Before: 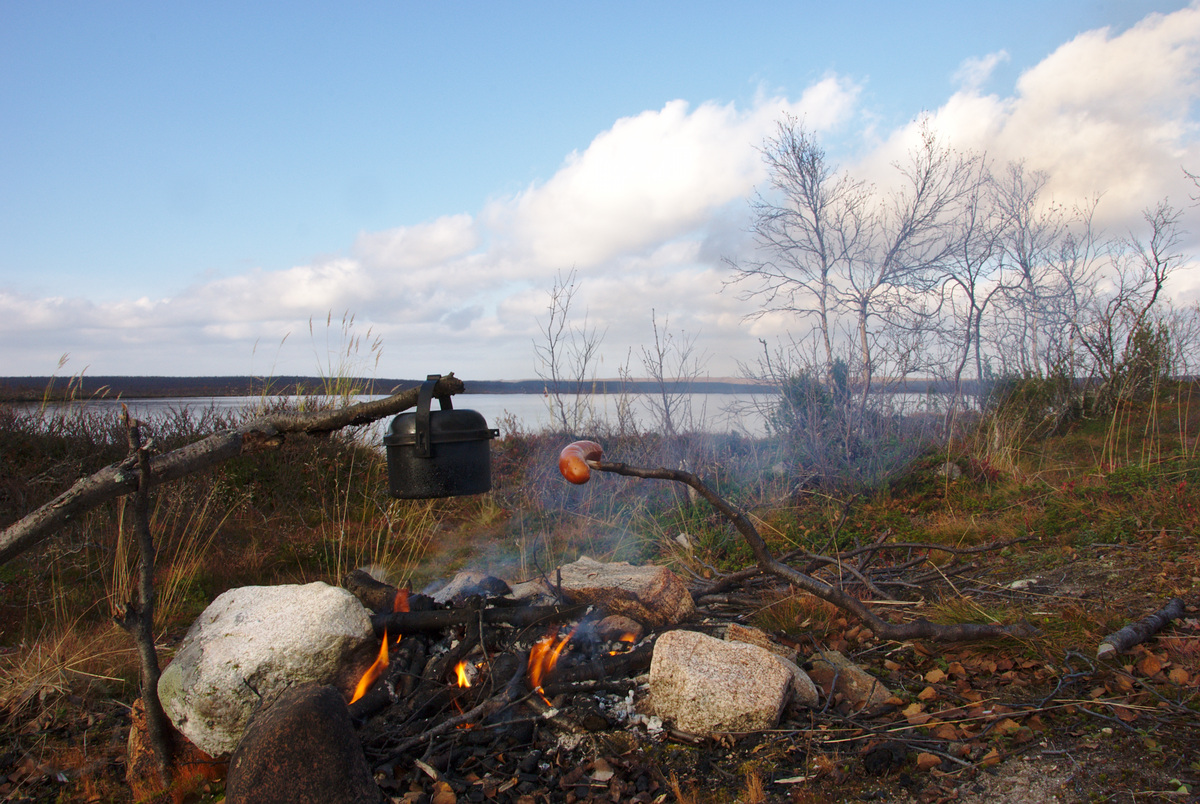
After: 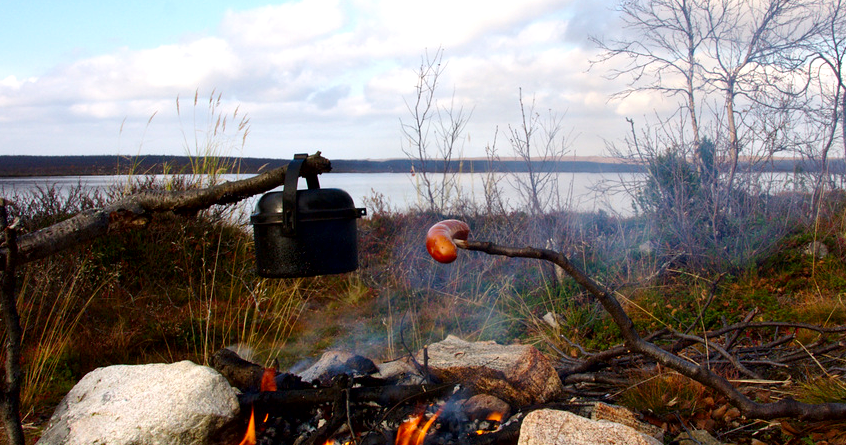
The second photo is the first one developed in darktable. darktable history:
crop: left 11.132%, top 27.589%, right 18.311%, bottom 16.997%
tone equalizer: -8 EV -0.435 EV, -7 EV -0.4 EV, -6 EV -0.3 EV, -5 EV -0.201 EV, -3 EV 0.195 EV, -2 EV 0.352 EV, -1 EV 0.4 EV, +0 EV 0.399 EV, edges refinement/feathering 500, mask exposure compensation -1.57 EV, preserve details no
exposure: black level correction 0.01, exposure 0.007 EV, compensate highlight preservation false
contrast brightness saturation: contrast 0.04, saturation 0.164
